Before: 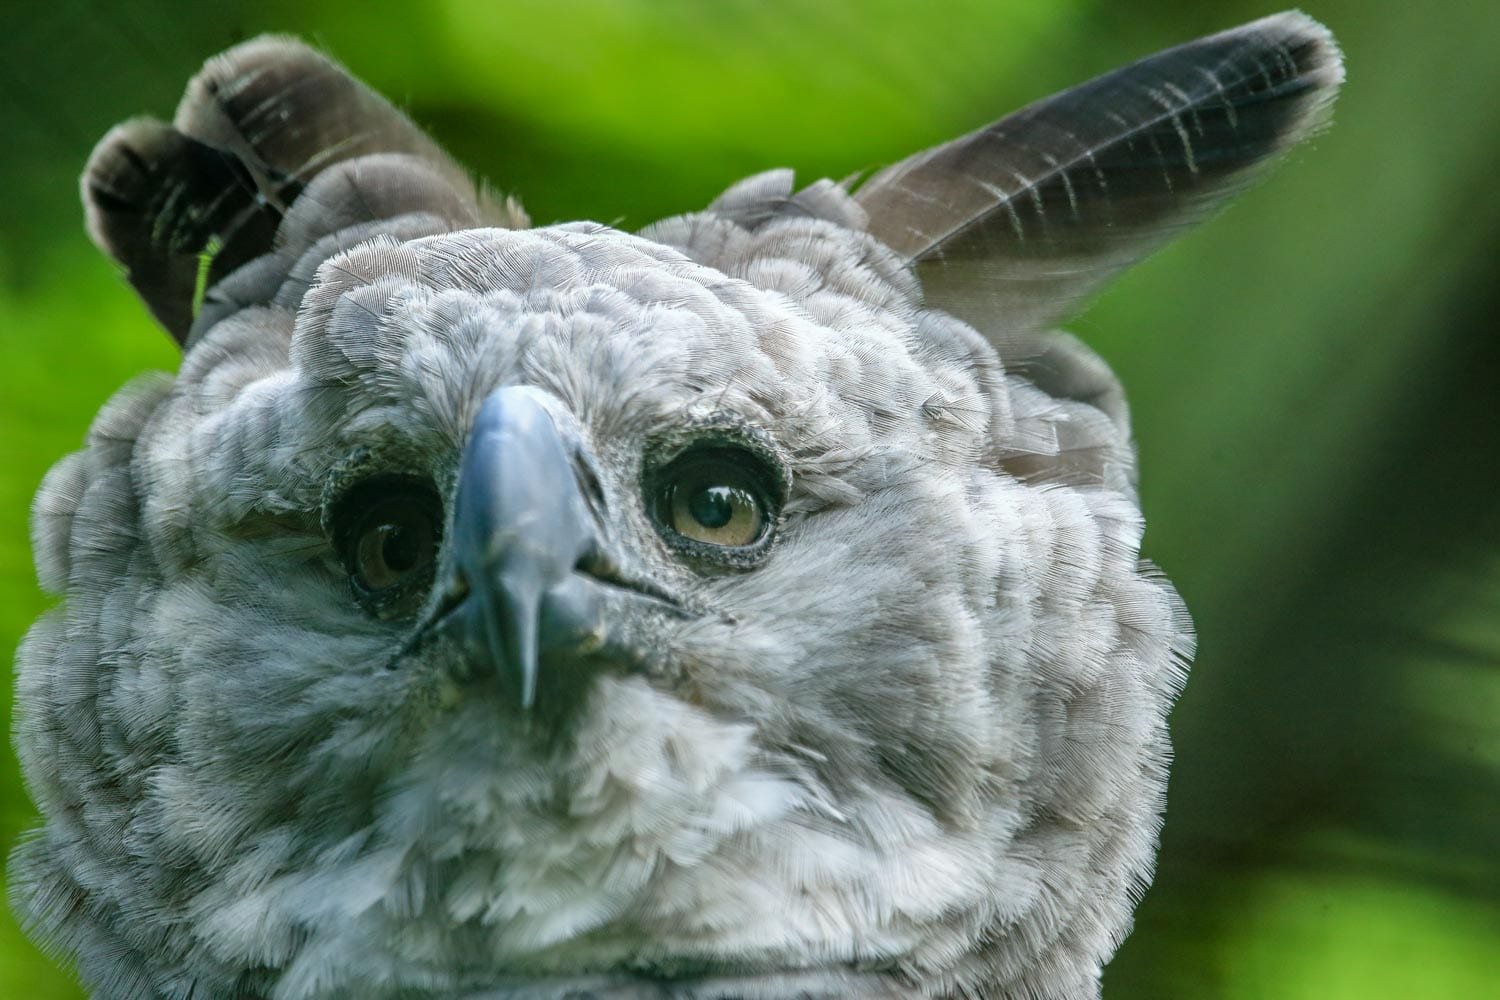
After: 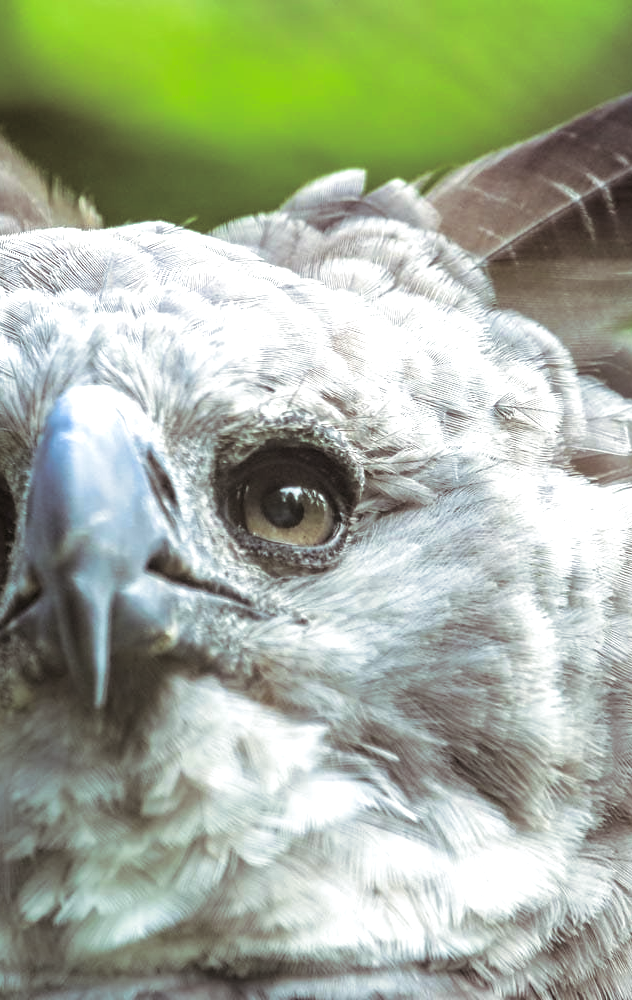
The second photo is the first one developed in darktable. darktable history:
crop: left 28.583%, right 29.231%
exposure: black level correction 0, exposure 0.7 EV, compensate exposure bias true, compensate highlight preservation false
split-toning: shadows › saturation 0.24, highlights › hue 54°, highlights › saturation 0.24
